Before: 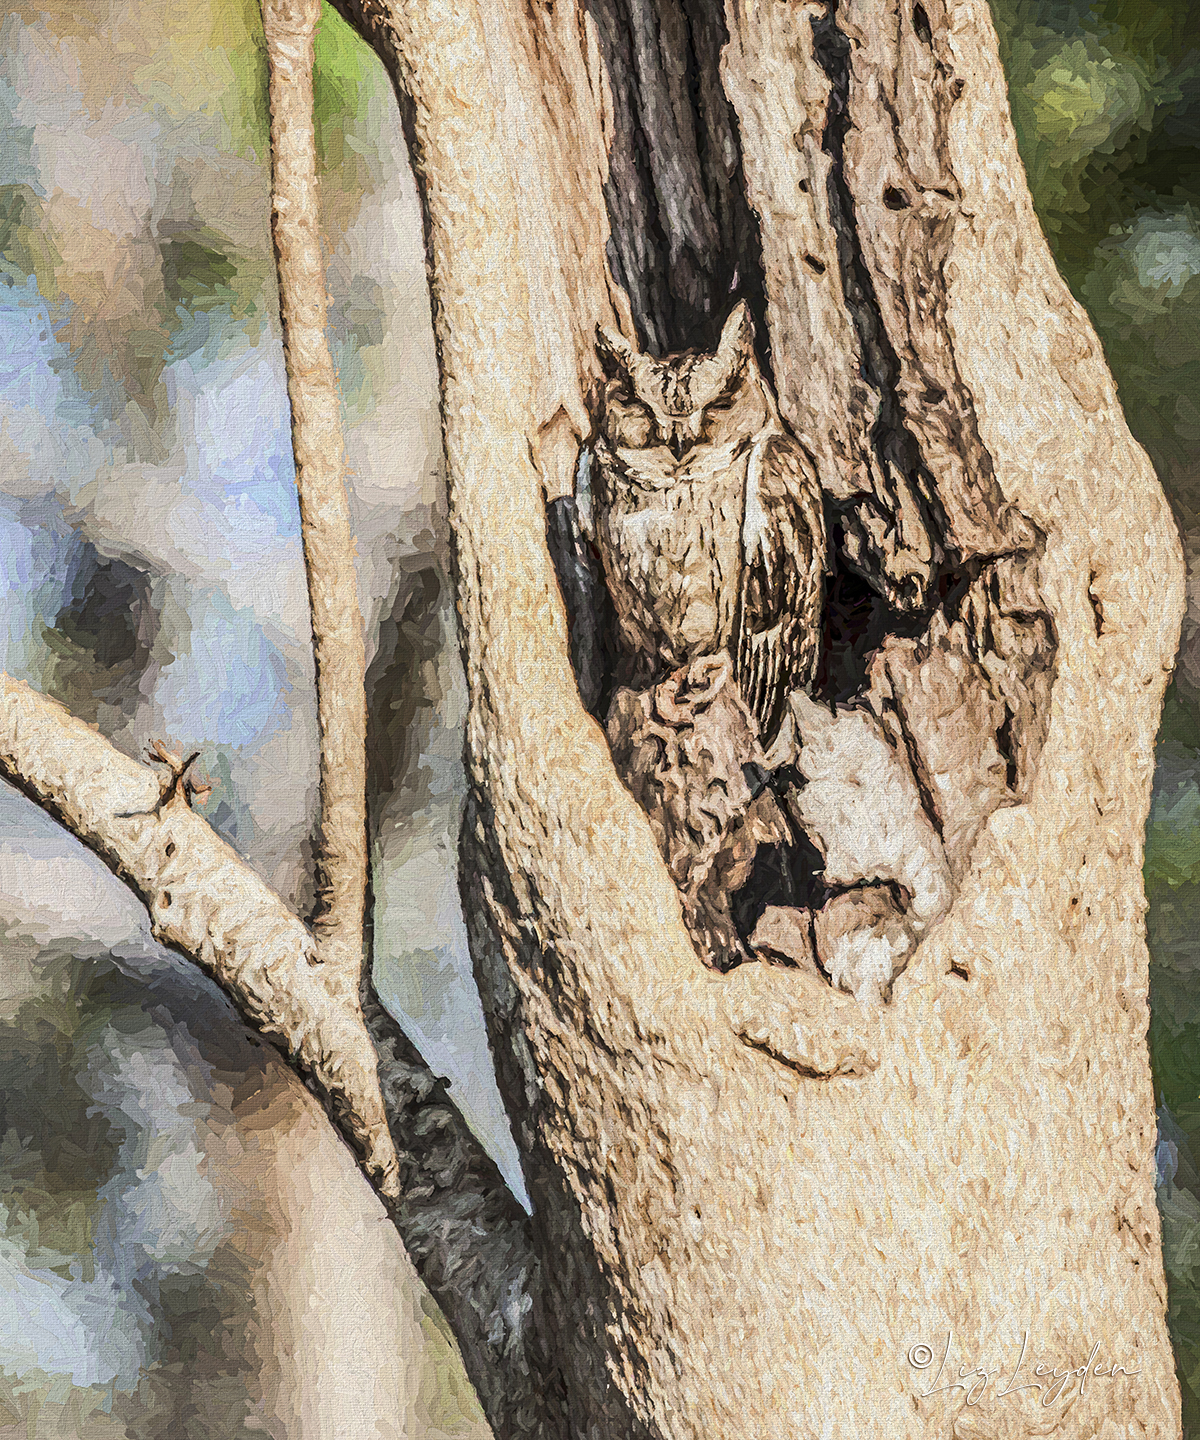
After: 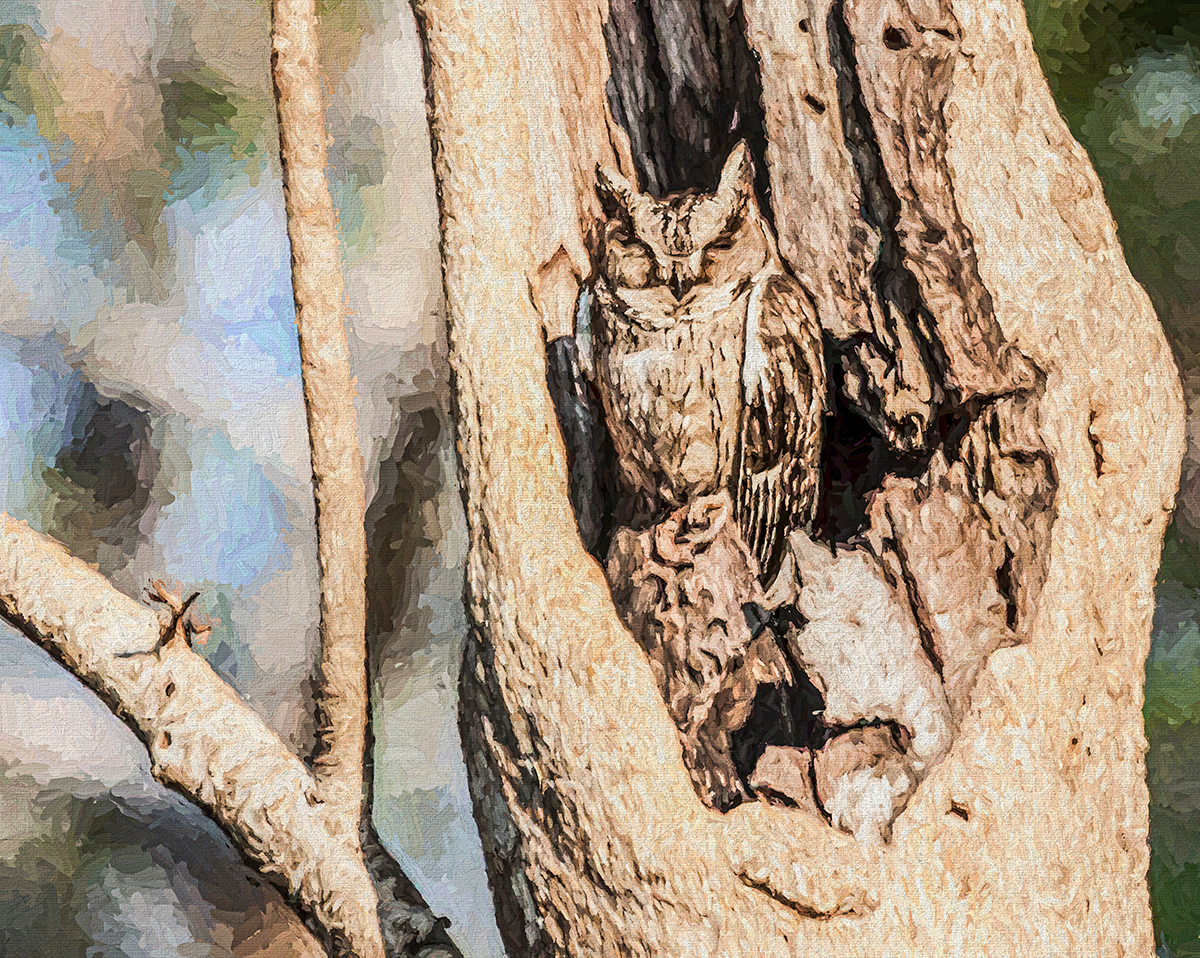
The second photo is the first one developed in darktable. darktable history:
crop: top 11.153%, bottom 22.3%
